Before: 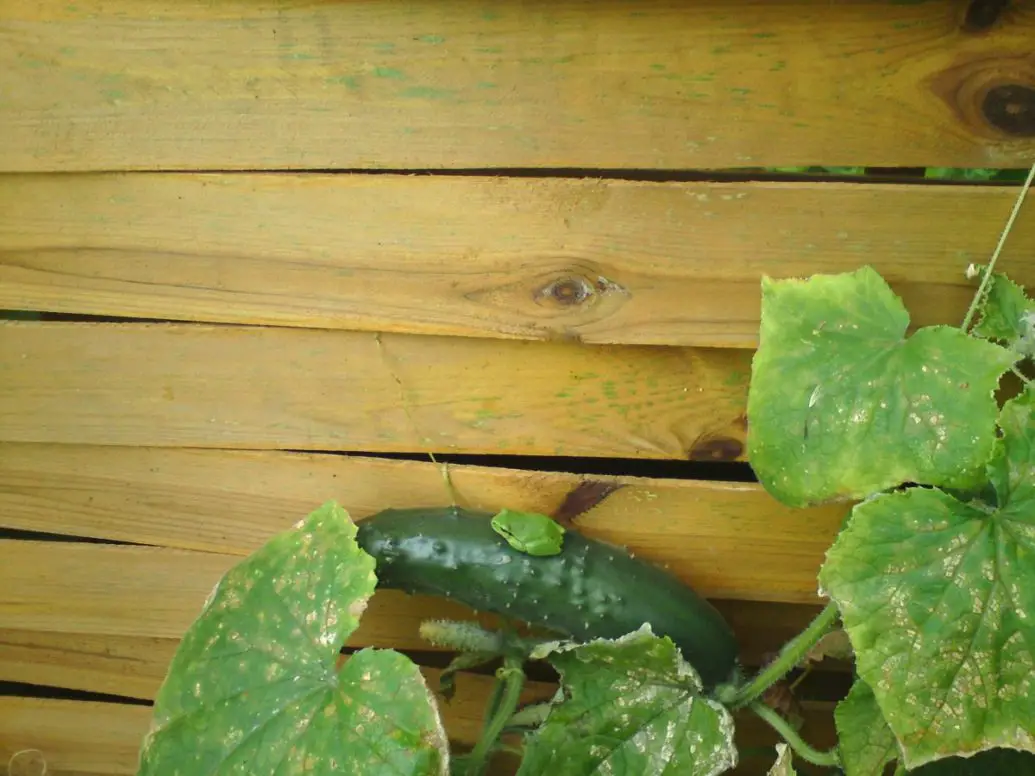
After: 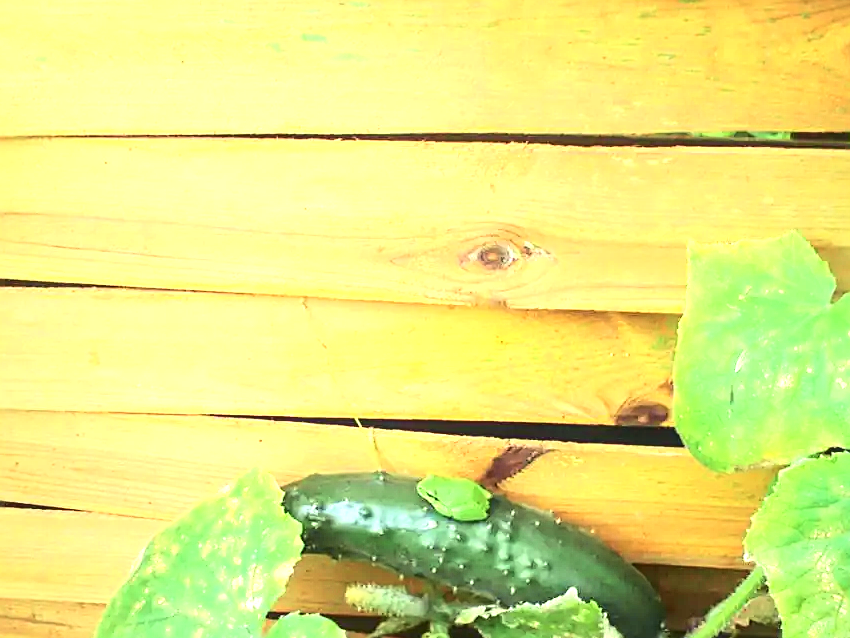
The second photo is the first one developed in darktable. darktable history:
tone curve: curves: ch0 [(0, 0.023) (0.087, 0.065) (0.184, 0.168) (0.45, 0.54) (0.57, 0.683) (0.722, 0.825) (0.877, 0.948) (1, 1)]; ch1 [(0, 0) (0.388, 0.369) (0.44, 0.44) (0.489, 0.481) (0.534, 0.561) (0.657, 0.659) (1, 1)]; ch2 [(0, 0) (0.353, 0.317) (0.408, 0.427) (0.472, 0.46) (0.5, 0.496) (0.537, 0.534) (0.576, 0.592) (0.625, 0.631) (1, 1)], color space Lab, independent channels, preserve colors none
crop and rotate: left 7.196%, top 4.574%, right 10.605%, bottom 13.178%
sharpen: on, module defaults
tone equalizer: -8 EV -0.417 EV, -7 EV -0.389 EV, -6 EV -0.333 EV, -5 EV -0.222 EV, -3 EV 0.222 EV, -2 EV 0.333 EV, -1 EV 0.389 EV, +0 EV 0.417 EV, edges refinement/feathering 500, mask exposure compensation -1.57 EV, preserve details no
local contrast: on, module defaults
exposure: black level correction 0, exposure 1.2 EV, compensate highlight preservation false
